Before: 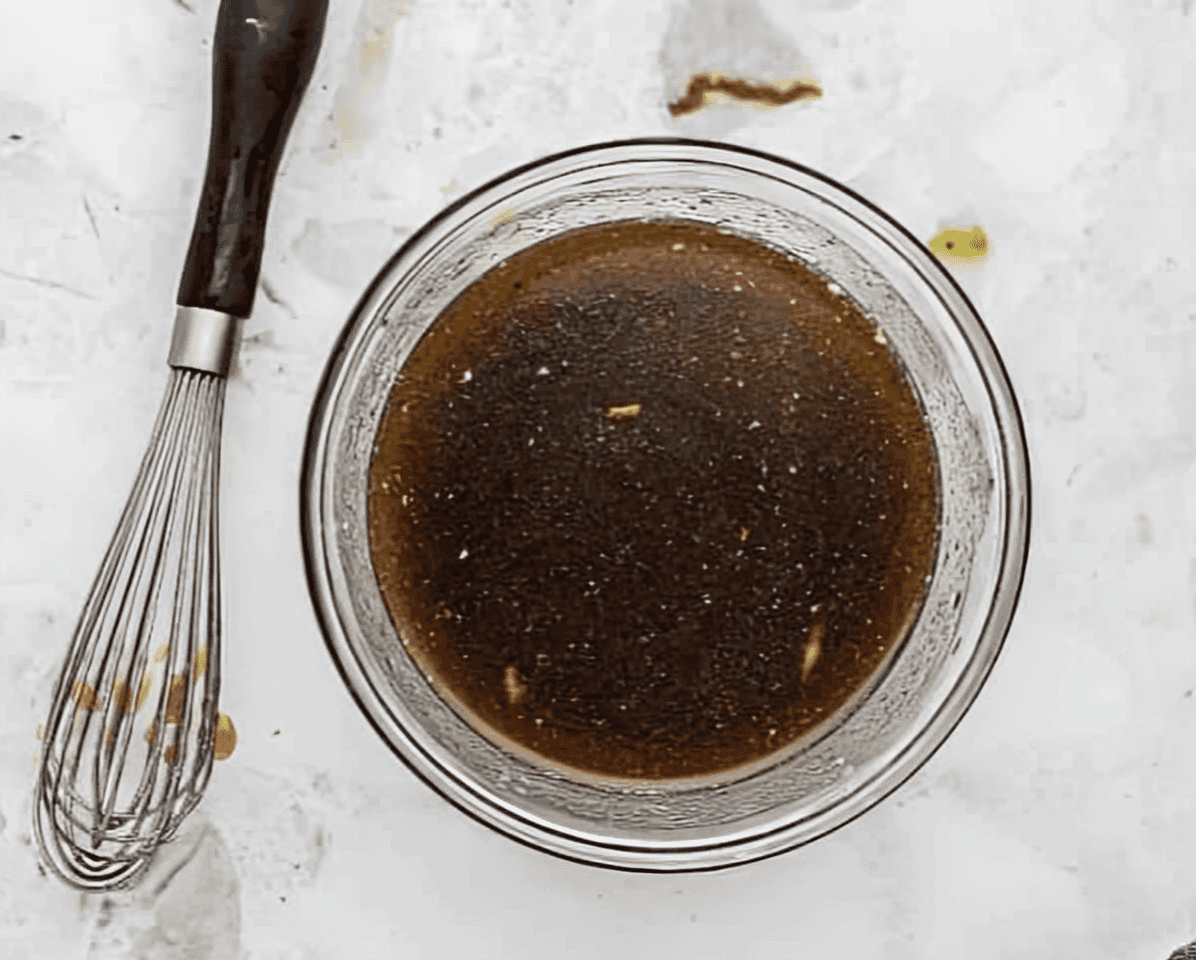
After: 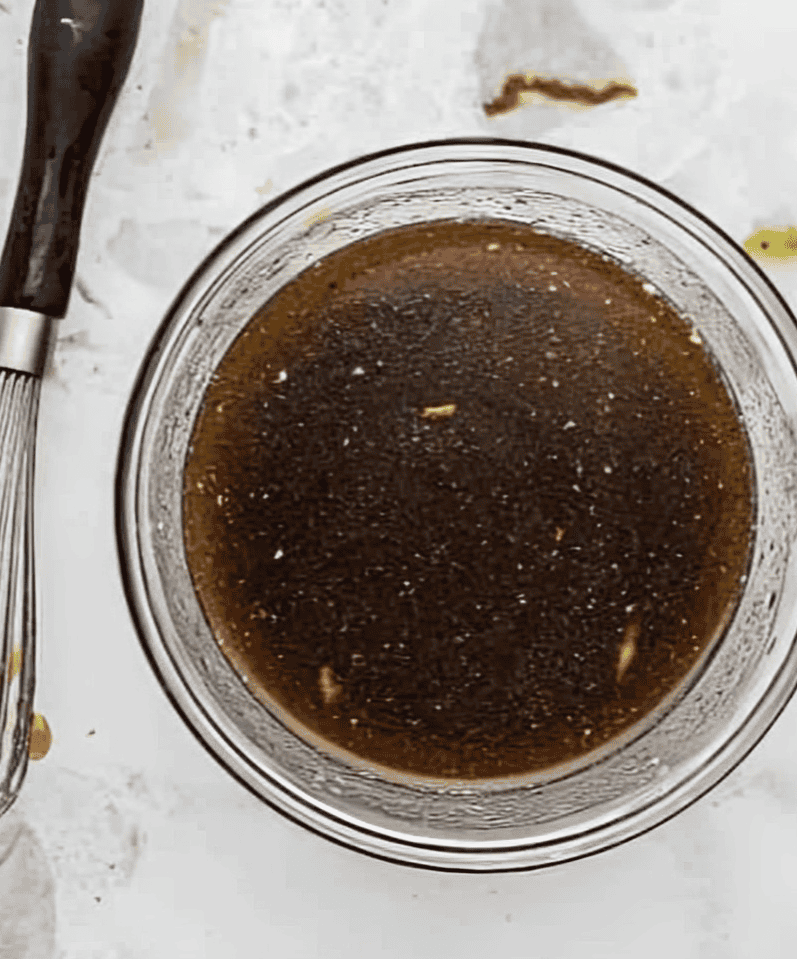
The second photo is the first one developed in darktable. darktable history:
tone equalizer: on, module defaults
crop and rotate: left 15.505%, right 17.777%
